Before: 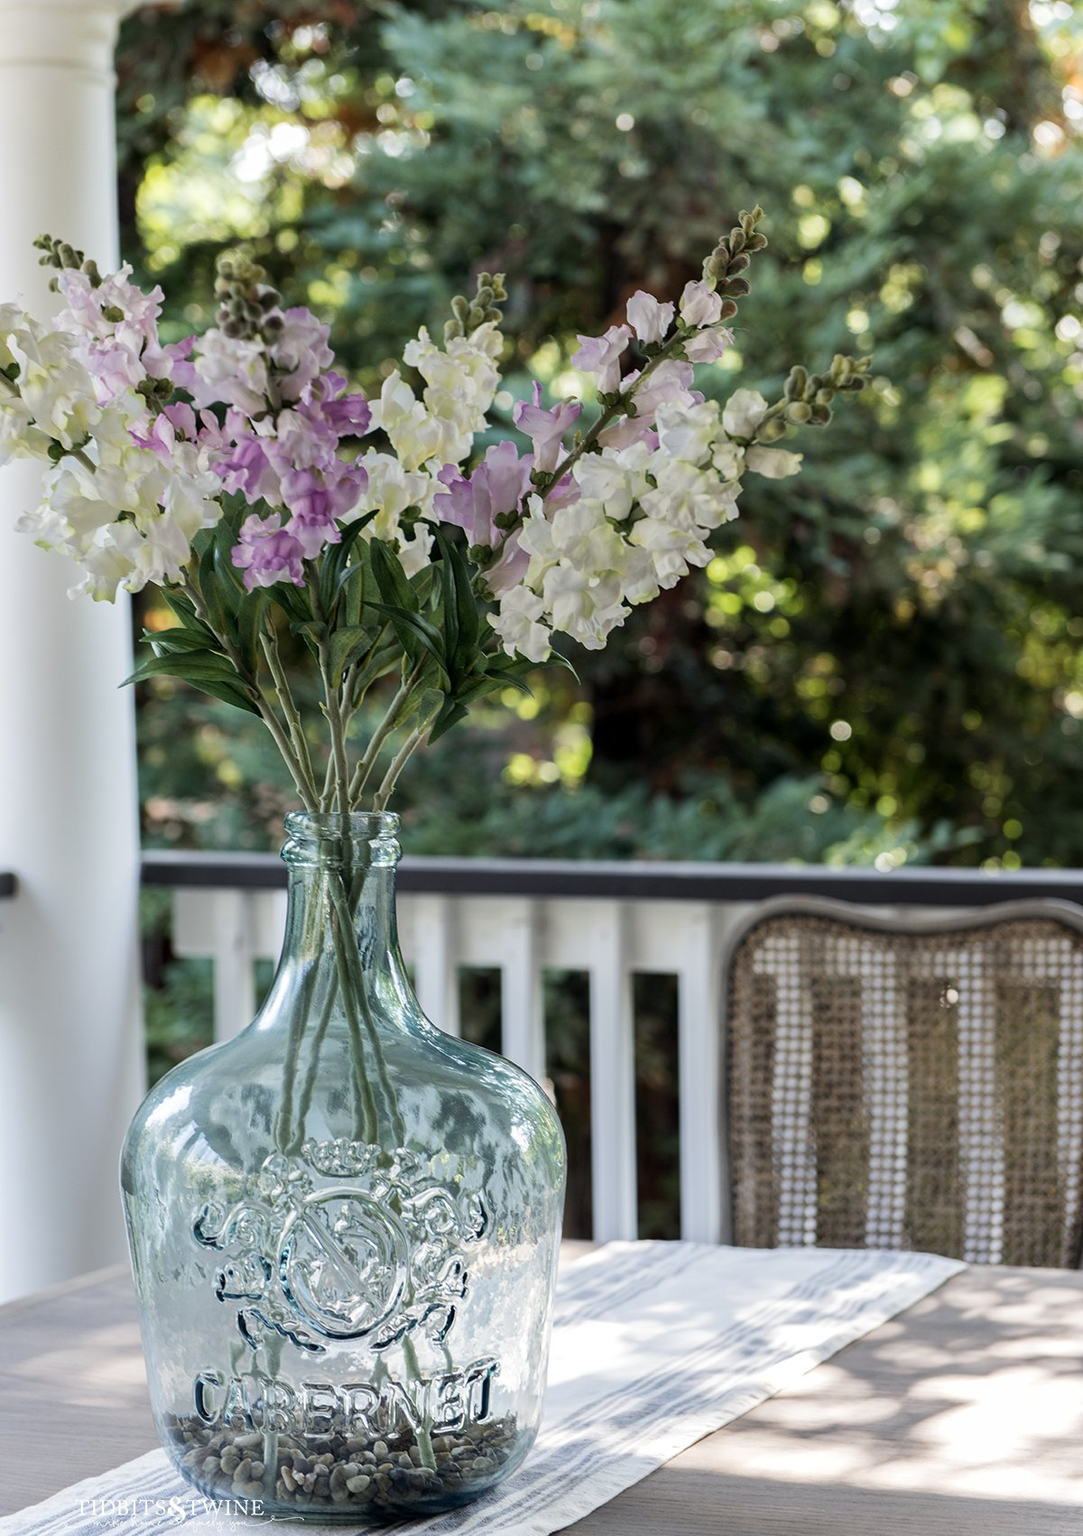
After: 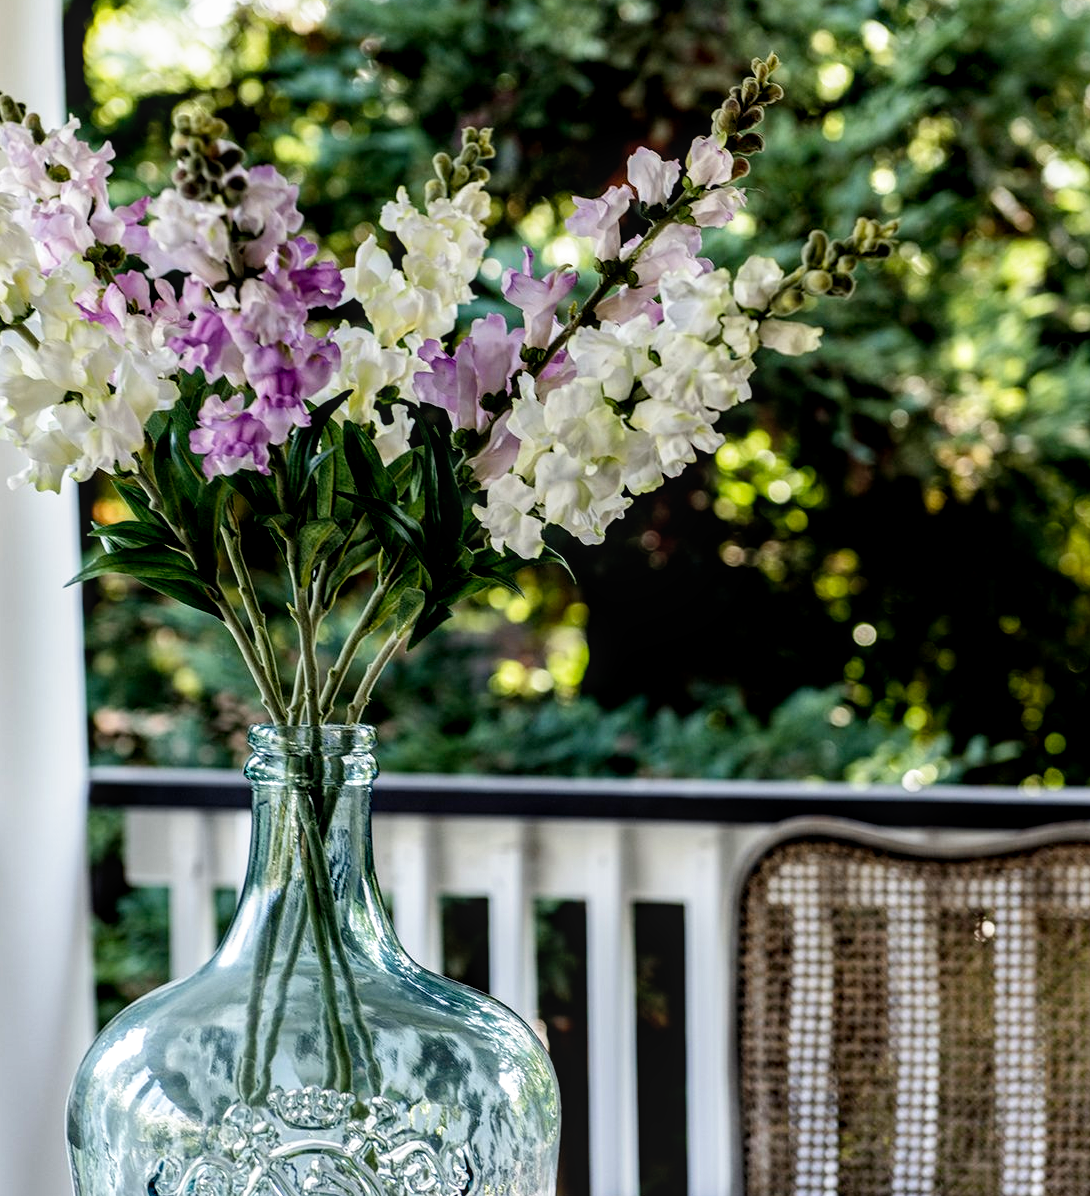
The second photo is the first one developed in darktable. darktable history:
crop: left 5.596%, top 10.314%, right 3.534%, bottom 19.395%
local contrast: on, module defaults
exposure: black level correction 0.001, exposure 0.014 EV, compensate highlight preservation false
filmic rgb: black relative exposure -5.5 EV, white relative exposure 2.5 EV, threshold 3 EV, target black luminance 0%, hardness 4.51, latitude 67.35%, contrast 1.453, shadows ↔ highlights balance -3.52%, preserve chrominance no, color science v4 (2020), contrast in shadows soft, enable highlight reconstruction true
